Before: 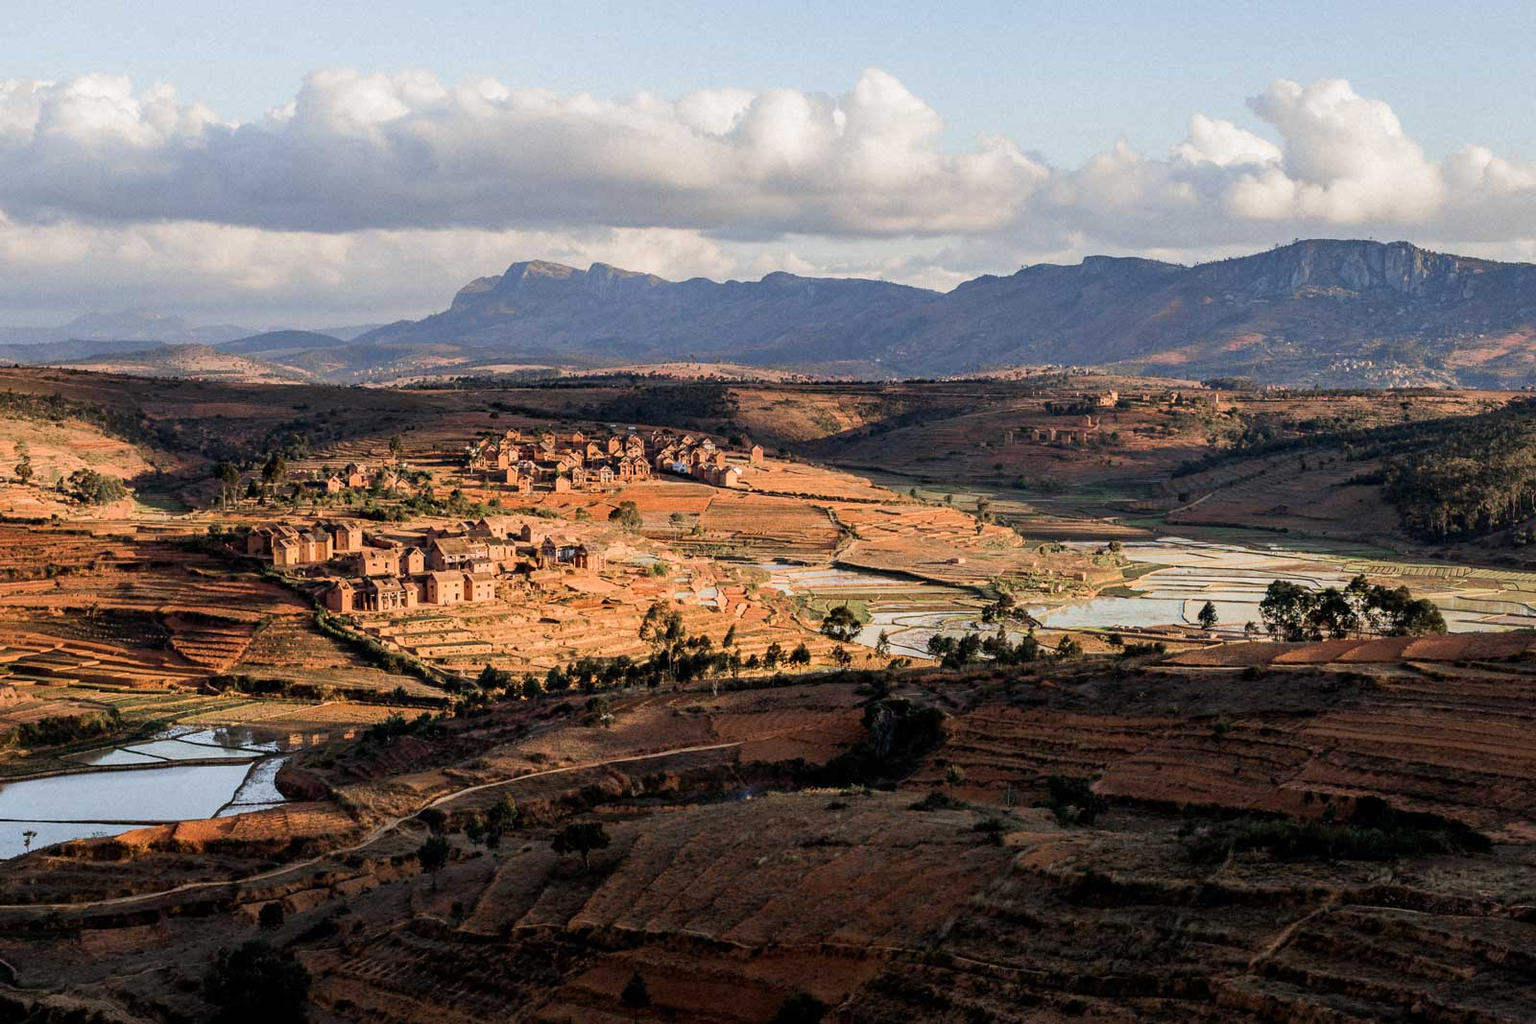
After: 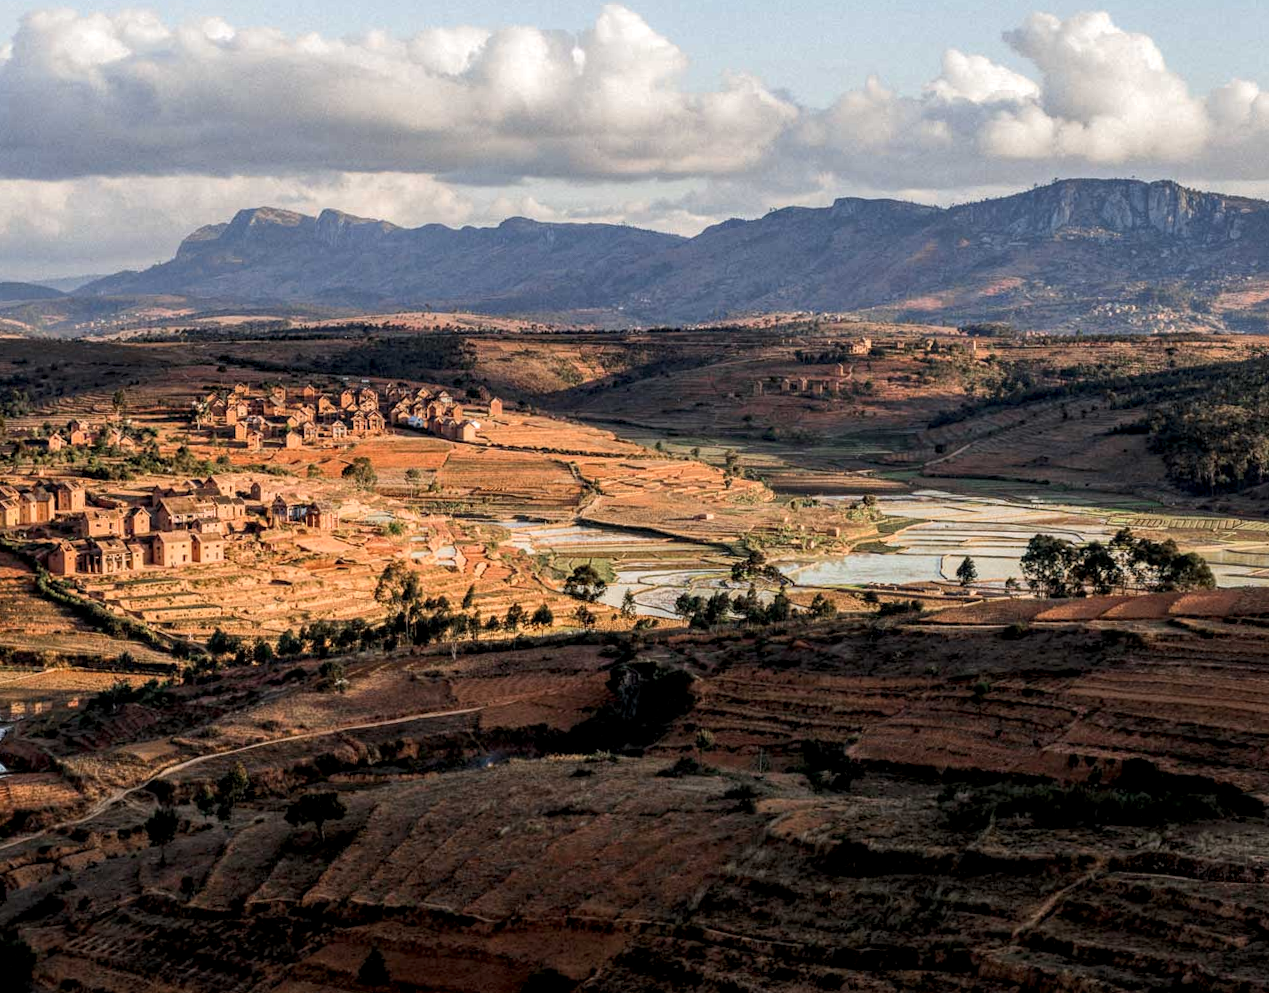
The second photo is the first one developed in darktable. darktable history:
rotate and perspective: rotation -0.45°, automatic cropping original format, crop left 0.008, crop right 0.992, crop top 0.012, crop bottom 0.988
local contrast: highlights 99%, shadows 86%, detail 160%, midtone range 0.2
crop and rotate: left 17.959%, top 5.771%, right 1.742%
